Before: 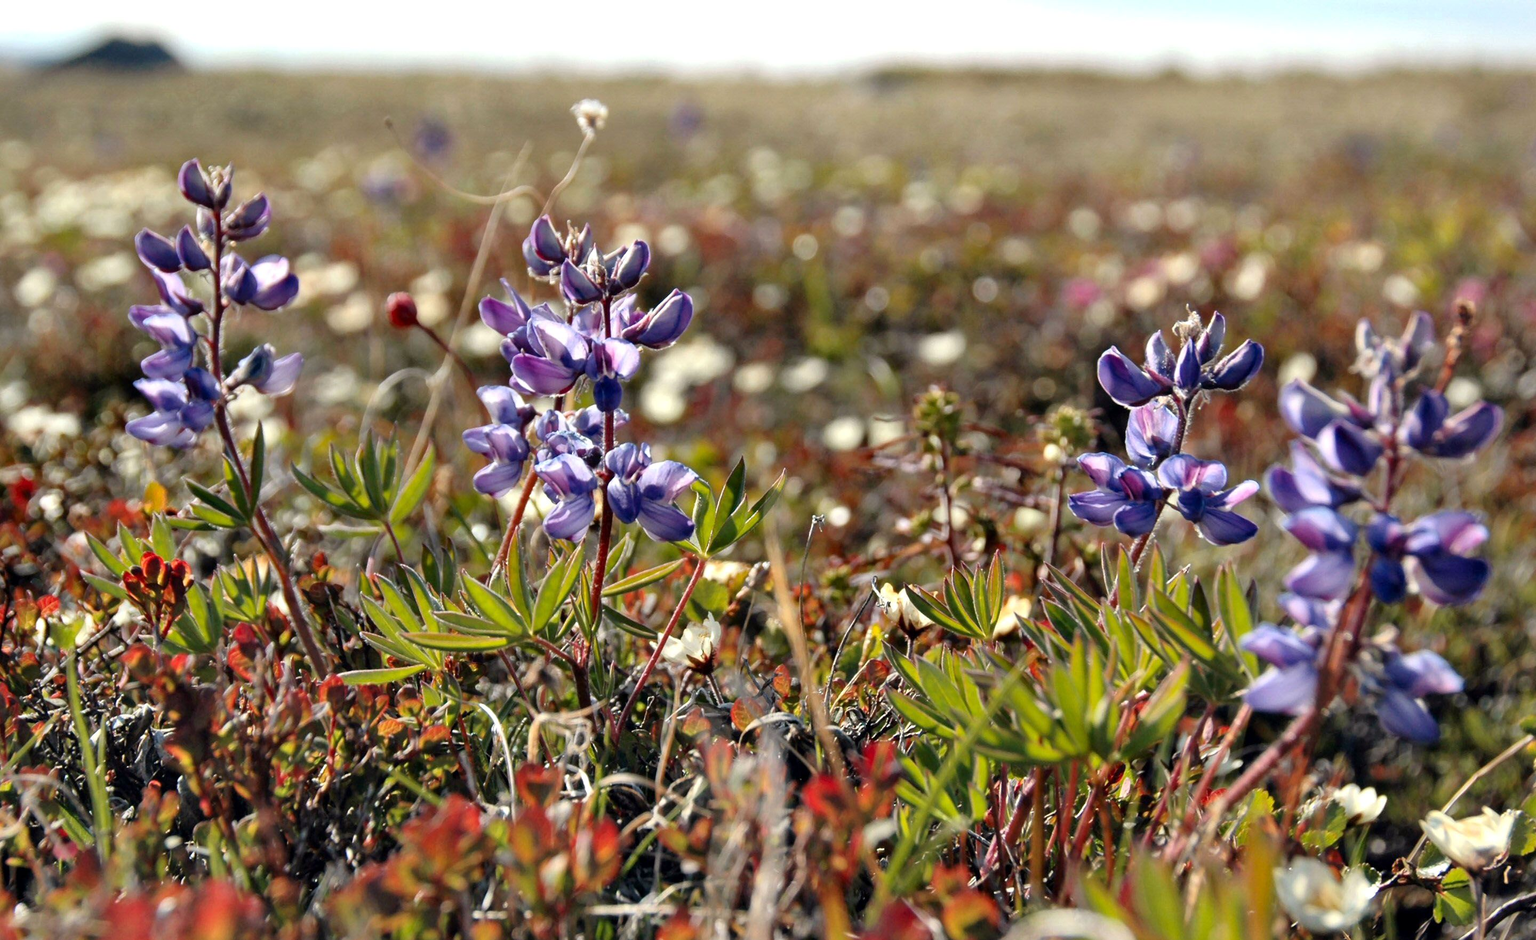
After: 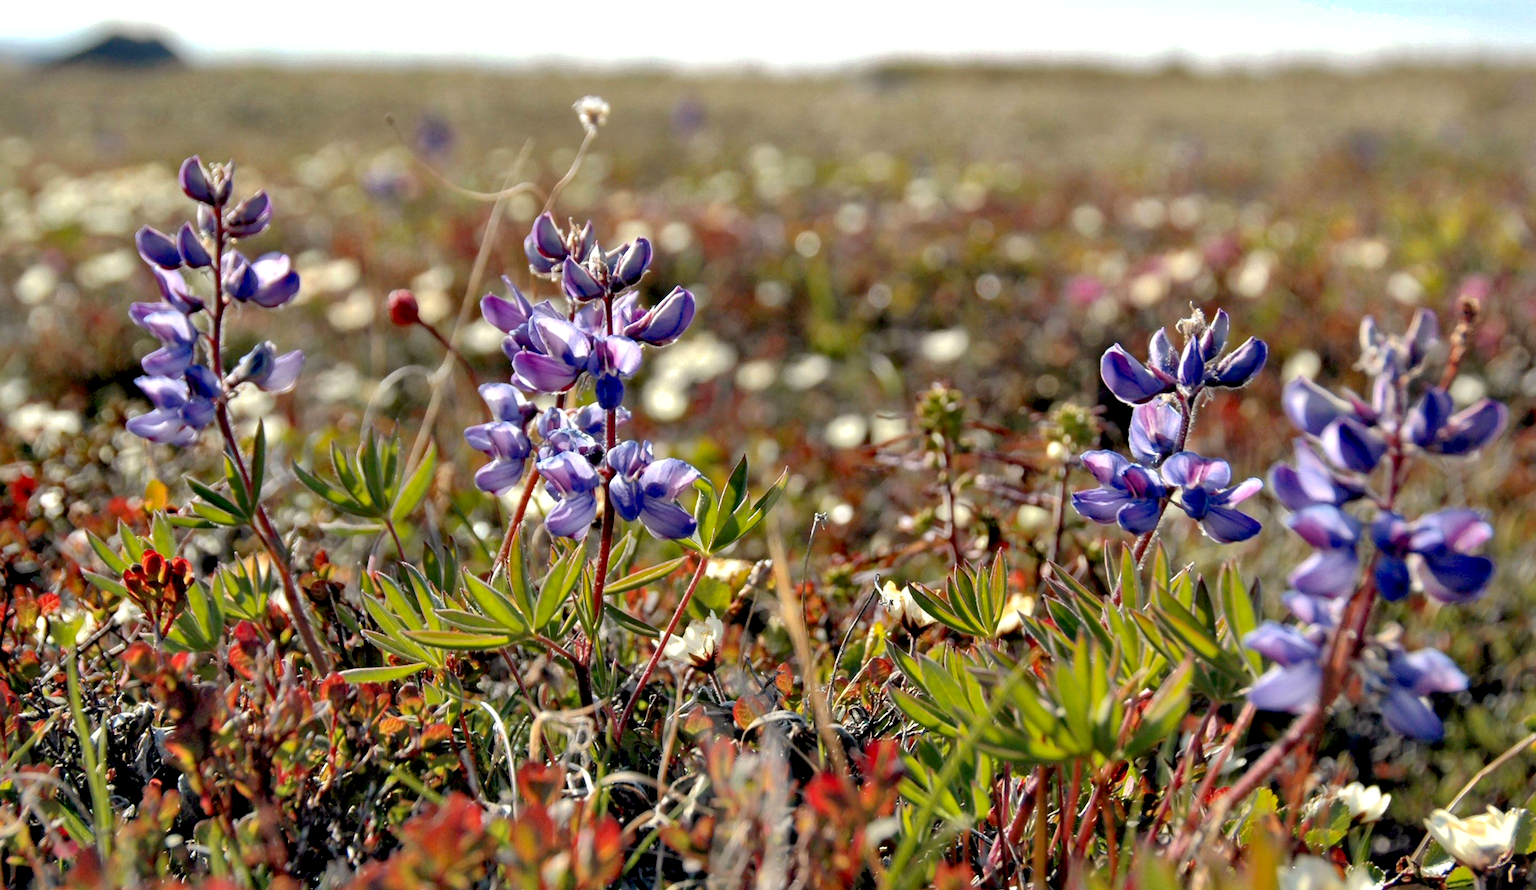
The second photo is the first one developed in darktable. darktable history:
shadows and highlights: on, module defaults
crop: top 0.448%, right 0.264%, bottom 5.045%
exposure: black level correction 0.007, exposure 0.093 EV, compensate highlight preservation false
